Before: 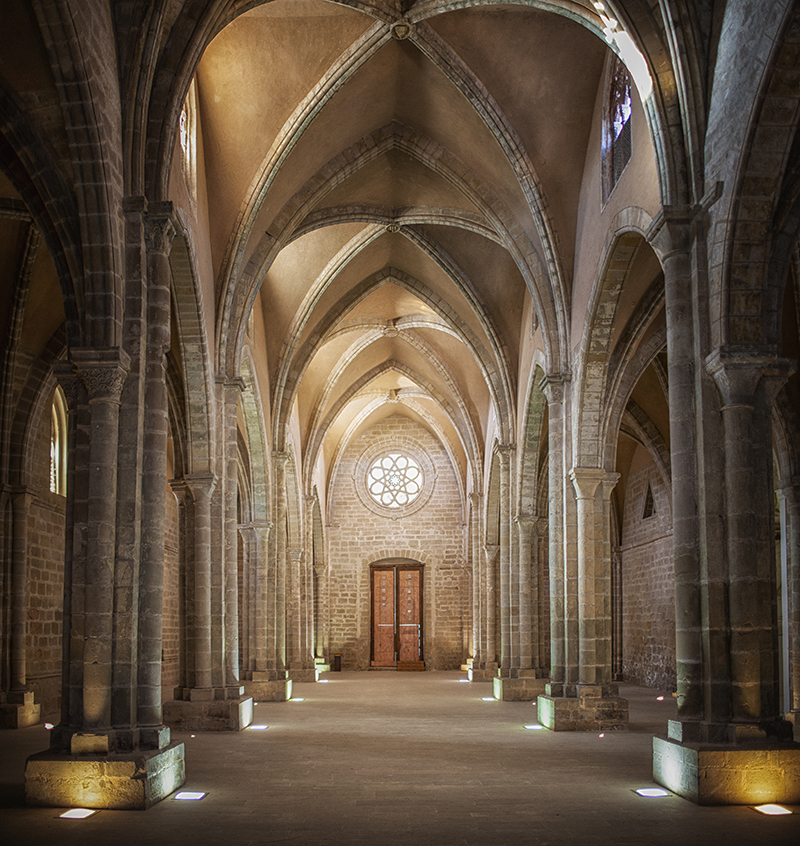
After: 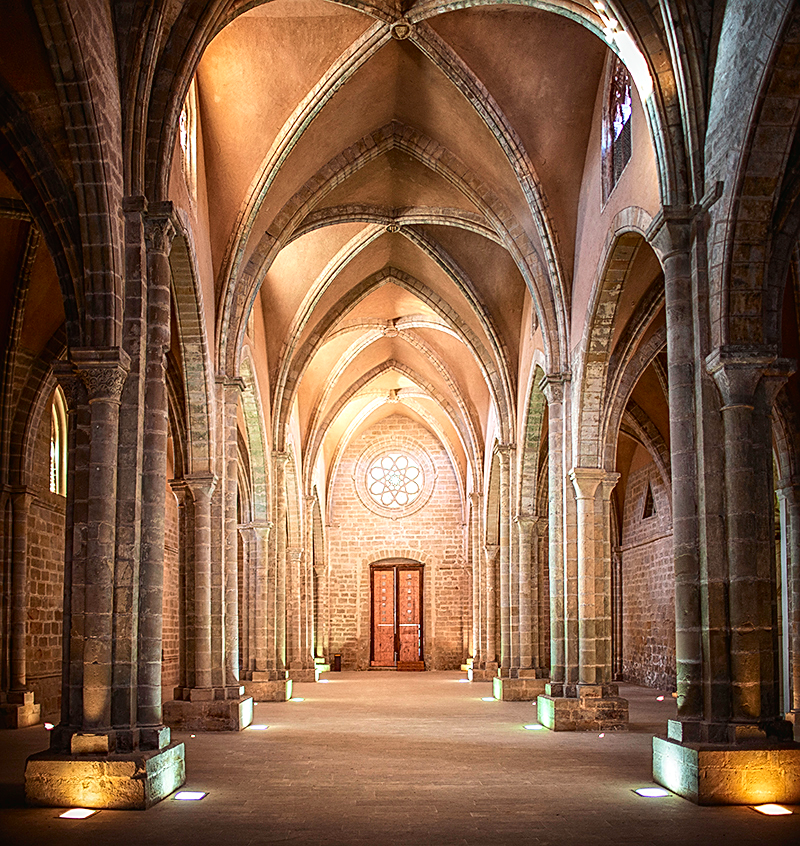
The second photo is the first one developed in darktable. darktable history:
sharpen: on, module defaults
exposure: exposure 0.556 EV, compensate highlight preservation false
levels: levels [0, 0.499, 1]
tone curve: curves: ch0 [(0, 0.01) (0.037, 0.032) (0.131, 0.108) (0.275, 0.258) (0.483, 0.512) (0.61, 0.661) (0.696, 0.742) (0.792, 0.834) (0.911, 0.936) (0.997, 0.995)]; ch1 [(0, 0) (0.308, 0.29) (0.425, 0.411) (0.503, 0.502) (0.529, 0.543) (0.683, 0.706) (0.746, 0.77) (1, 1)]; ch2 [(0, 0) (0.225, 0.214) (0.334, 0.339) (0.401, 0.415) (0.485, 0.487) (0.502, 0.502) (0.525, 0.523) (0.545, 0.552) (0.587, 0.61) (0.636, 0.654) (0.711, 0.729) (0.845, 0.855) (0.998, 0.977)], color space Lab, independent channels, preserve colors none
